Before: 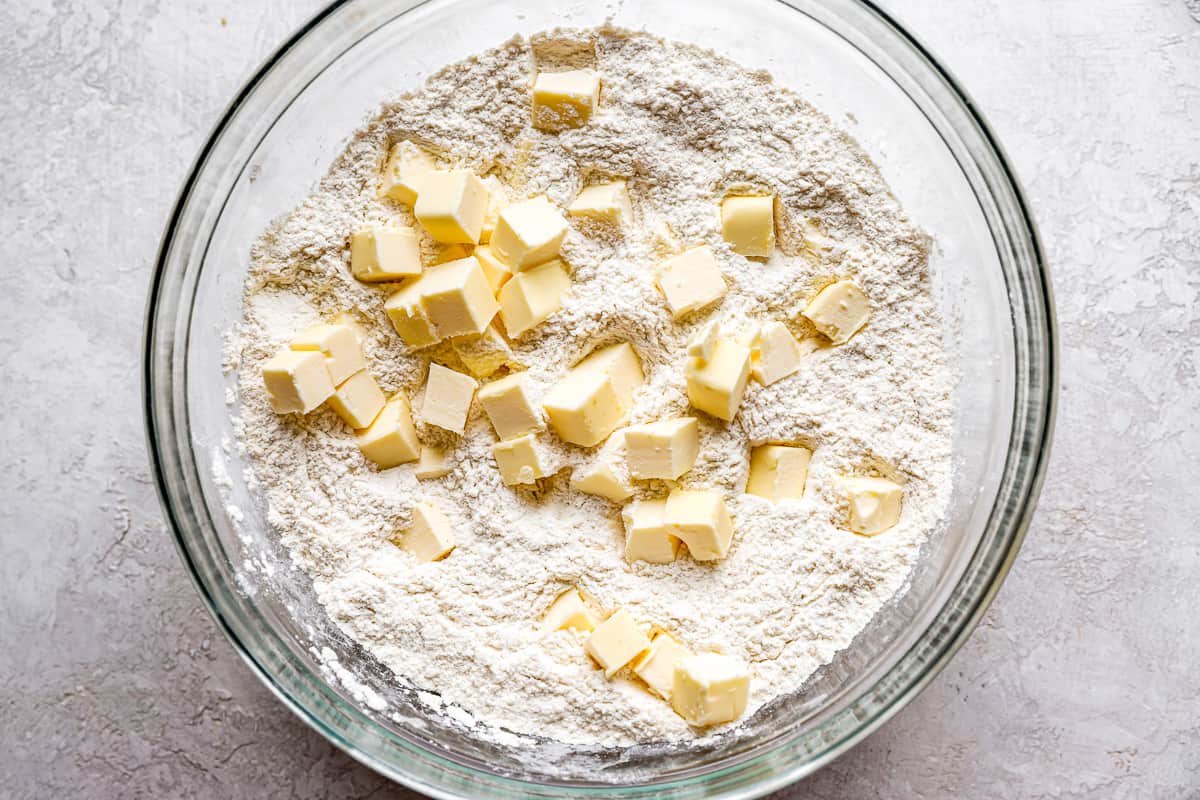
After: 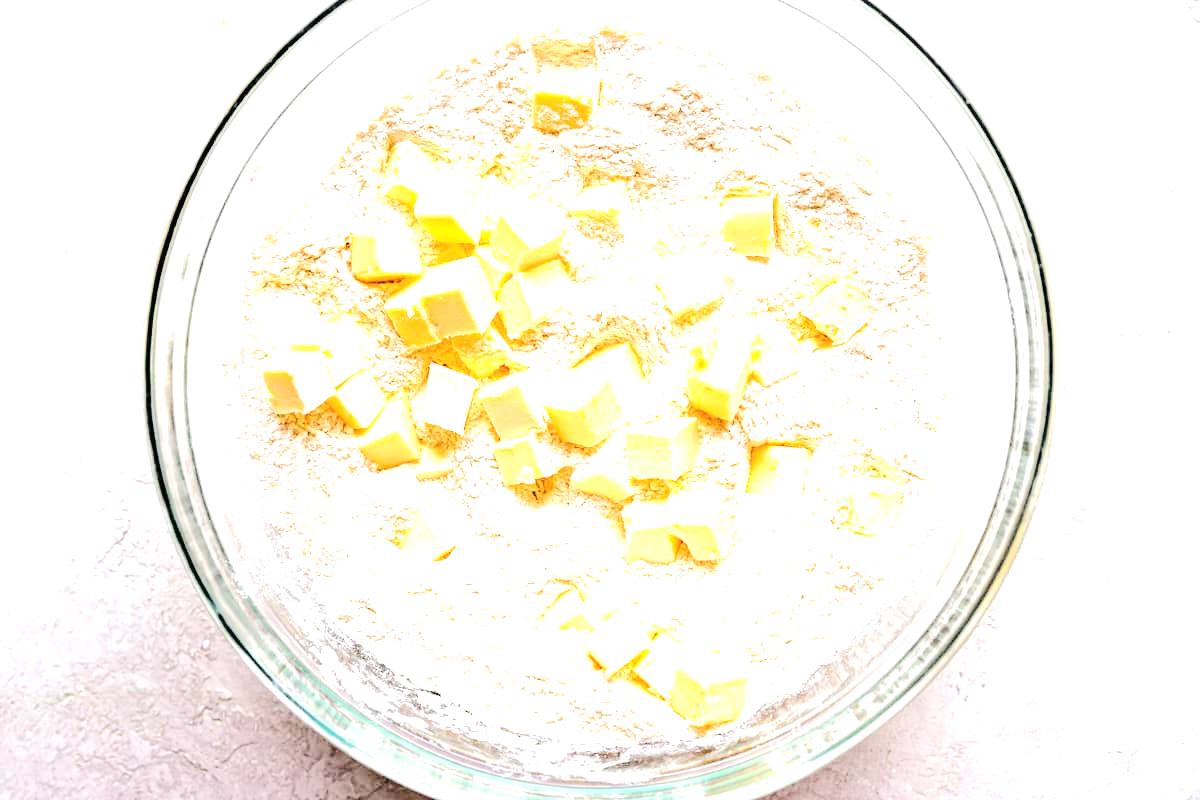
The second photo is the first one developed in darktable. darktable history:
tone equalizer: -7 EV 0.162 EV, -6 EV 0.596 EV, -5 EV 1.11 EV, -4 EV 1.3 EV, -3 EV 1.16 EV, -2 EV 0.6 EV, -1 EV 0.168 EV, edges refinement/feathering 500, mask exposure compensation -1.57 EV, preserve details no
exposure: black level correction 0, exposure 1.199 EV, compensate highlight preservation false
contrast brightness saturation: contrast 0.049
